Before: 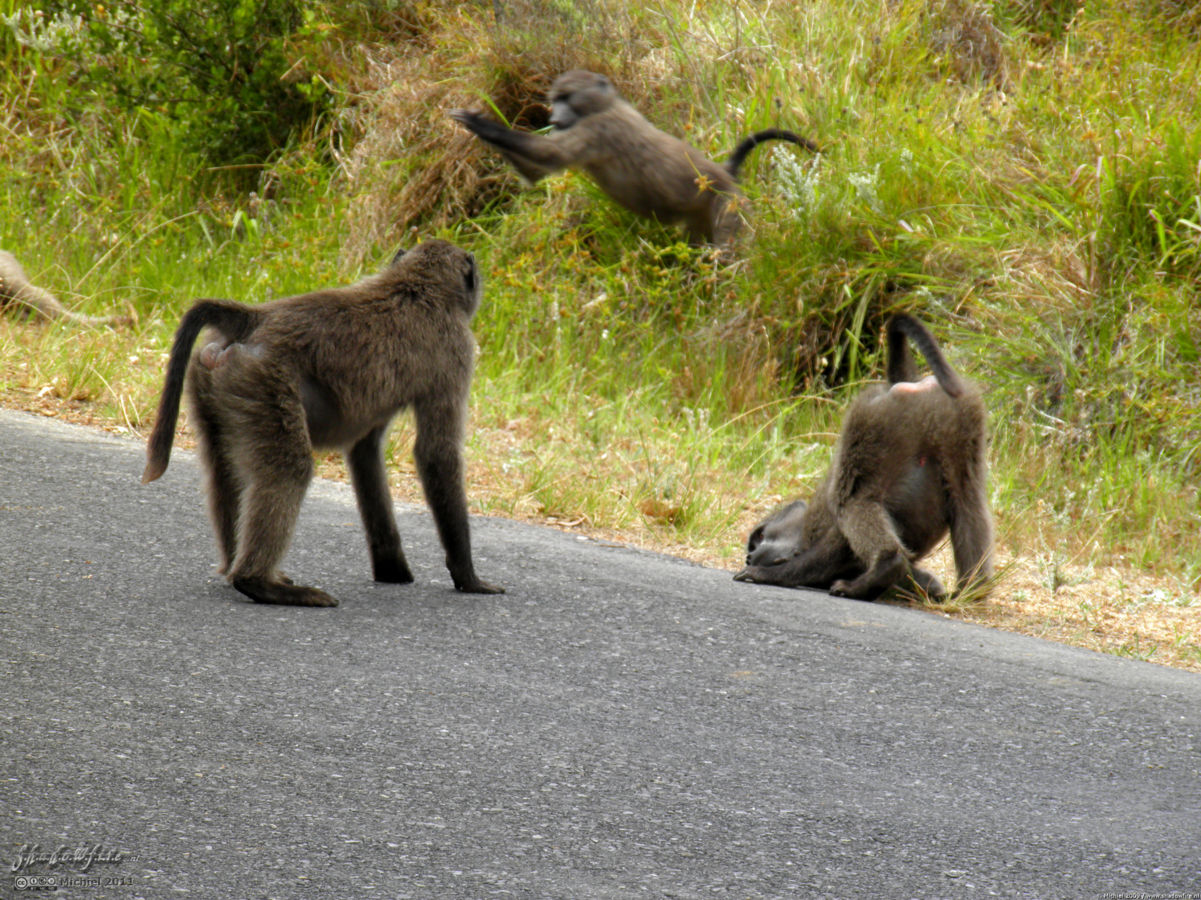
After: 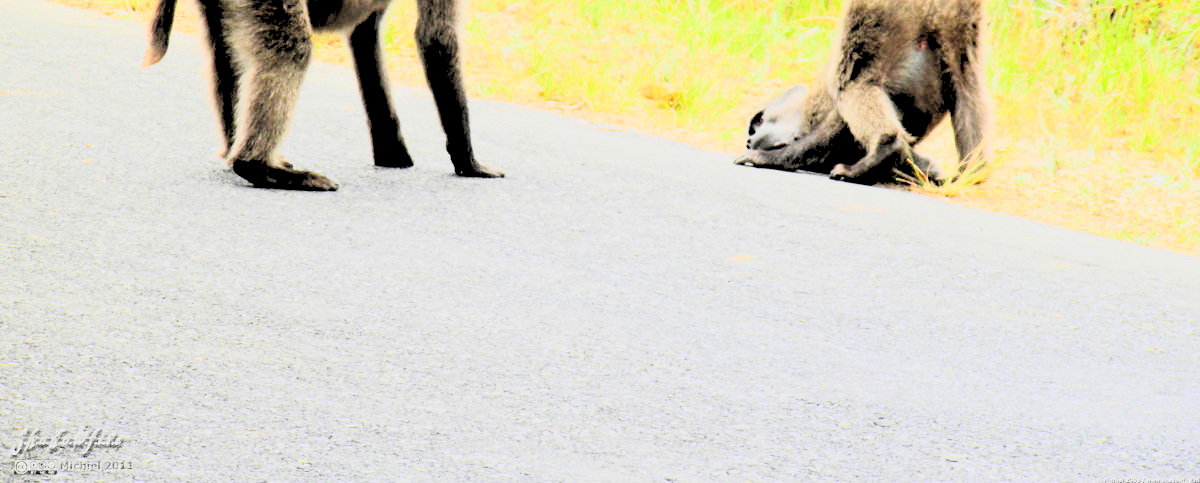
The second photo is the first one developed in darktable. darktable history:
exposure: black level correction 0, exposure 1.1 EV, compensate exposure bias true, compensate highlight preservation false
crop and rotate: top 46.237%
rgb levels: preserve colors sum RGB, levels [[0.038, 0.433, 0.934], [0, 0.5, 1], [0, 0.5, 1]]
rgb curve: curves: ch0 [(0, 0) (0.21, 0.15) (0.24, 0.21) (0.5, 0.75) (0.75, 0.96) (0.89, 0.99) (1, 1)]; ch1 [(0, 0.02) (0.21, 0.13) (0.25, 0.2) (0.5, 0.67) (0.75, 0.9) (0.89, 0.97) (1, 1)]; ch2 [(0, 0.02) (0.21, 0.13) (0.25, 0.2) (0.5, 0.67) (0.75, 0.9) (0.89, 0.97) (1, 1)], compensate middle gray true
